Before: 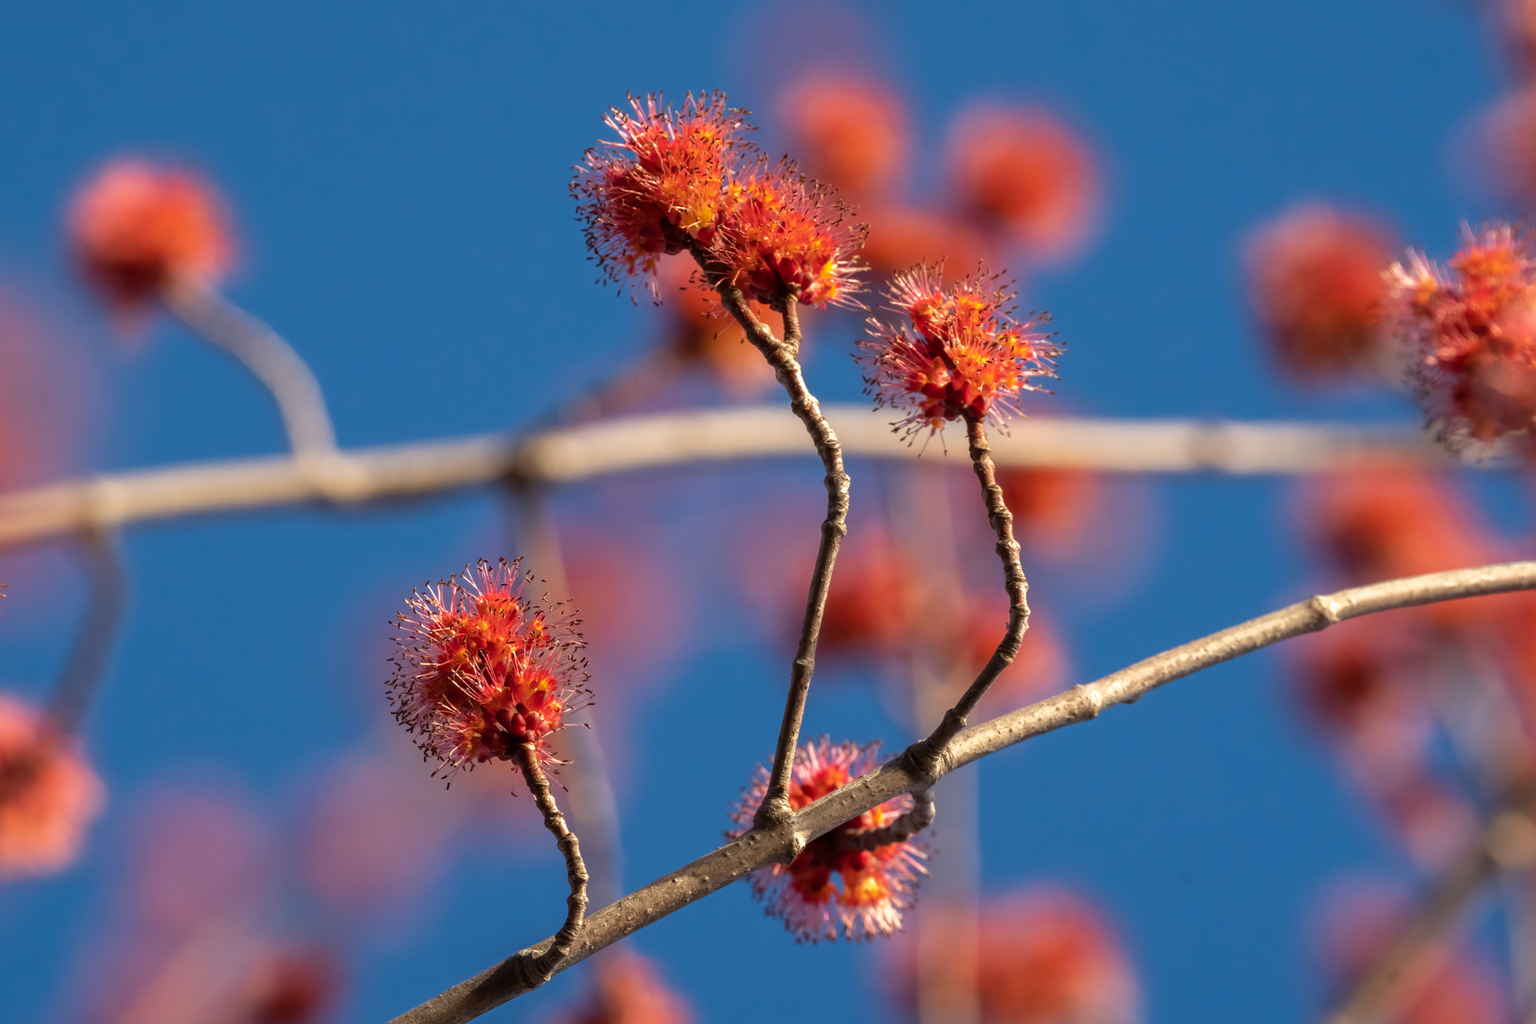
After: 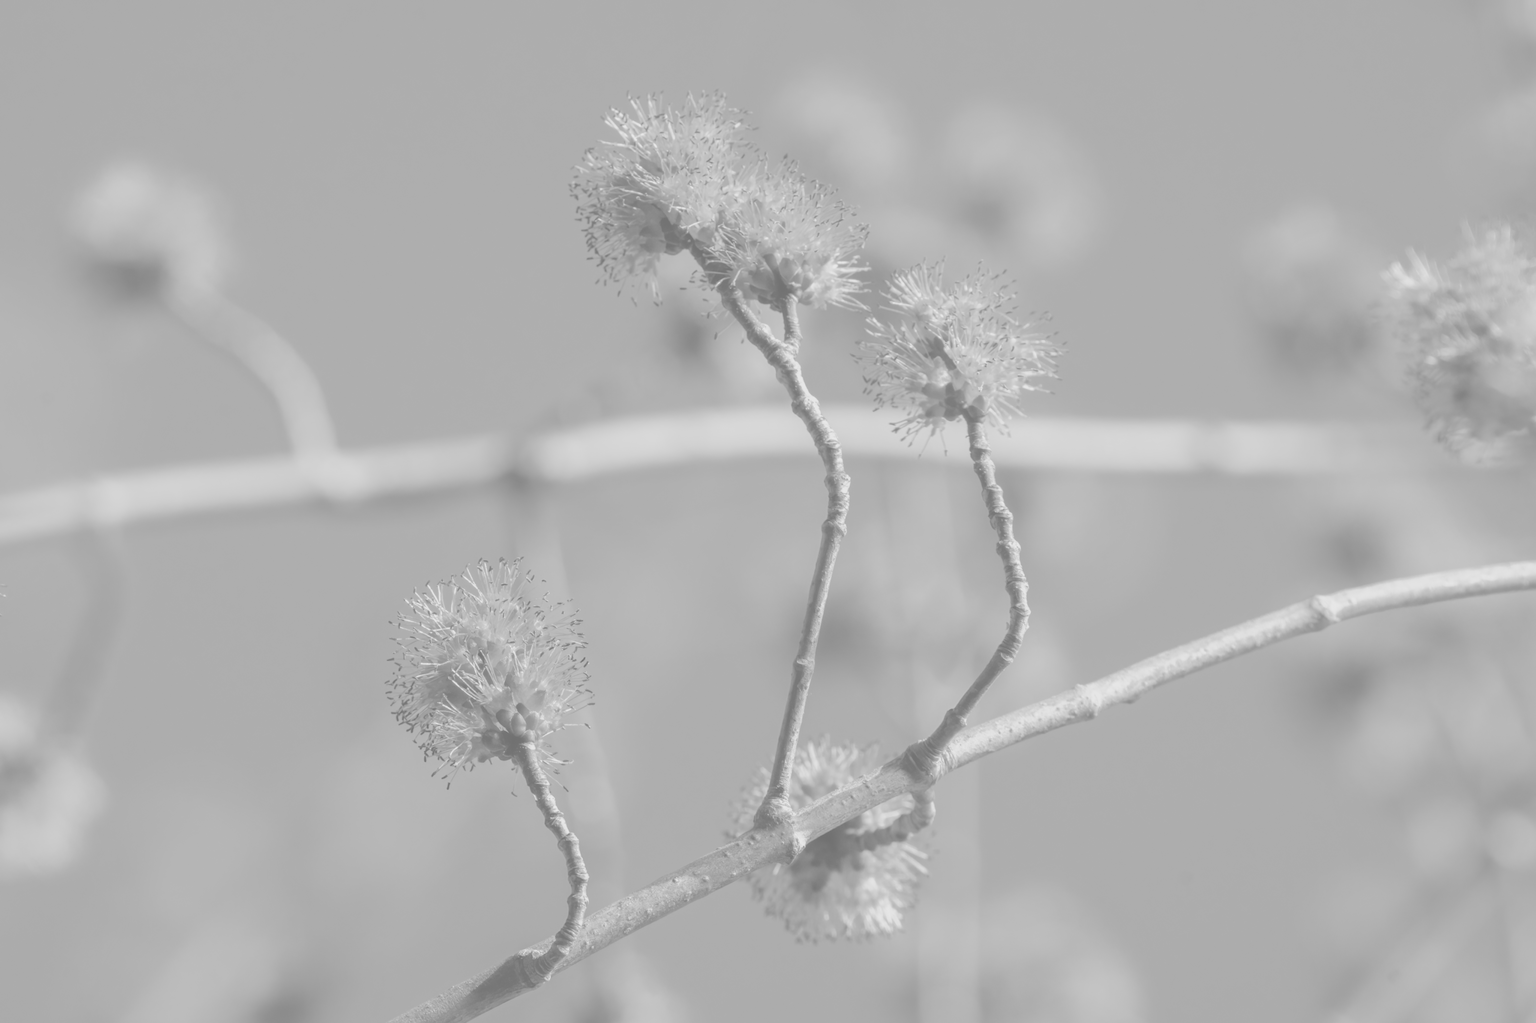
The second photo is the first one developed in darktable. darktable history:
contrast brightness saturation: contrast -0.32, brightness 0.75, saturation -0.78
monochrome: a 32, b 64, size 2.3
